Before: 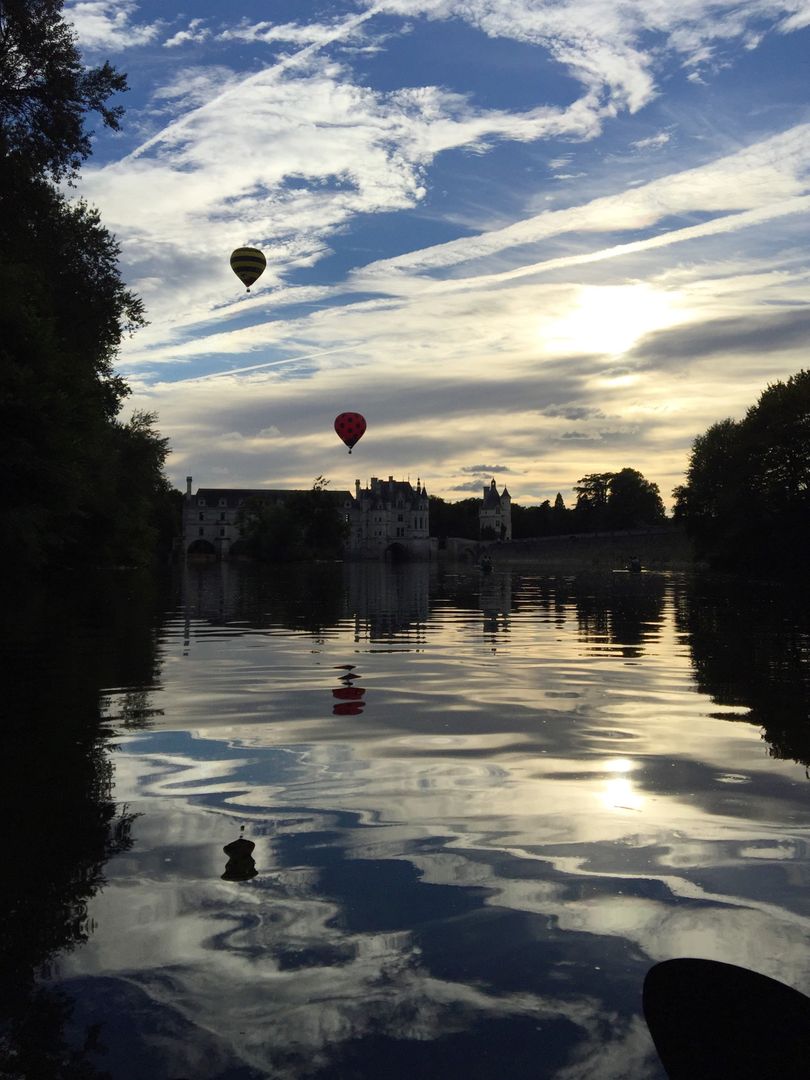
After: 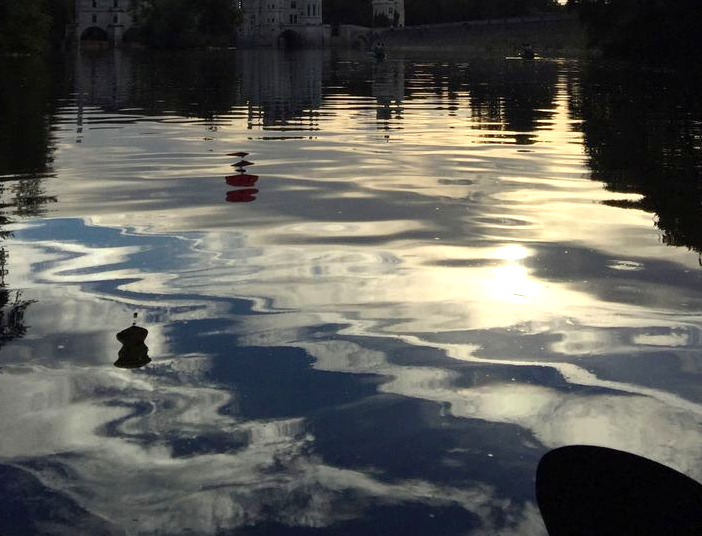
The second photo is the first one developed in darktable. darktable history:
exposure: black level correction 0.001, exposure 0.499 EV, compensate highlight preservation false
crop and rotate: left 13.298%, top 47.548%, bottom 2.751%
